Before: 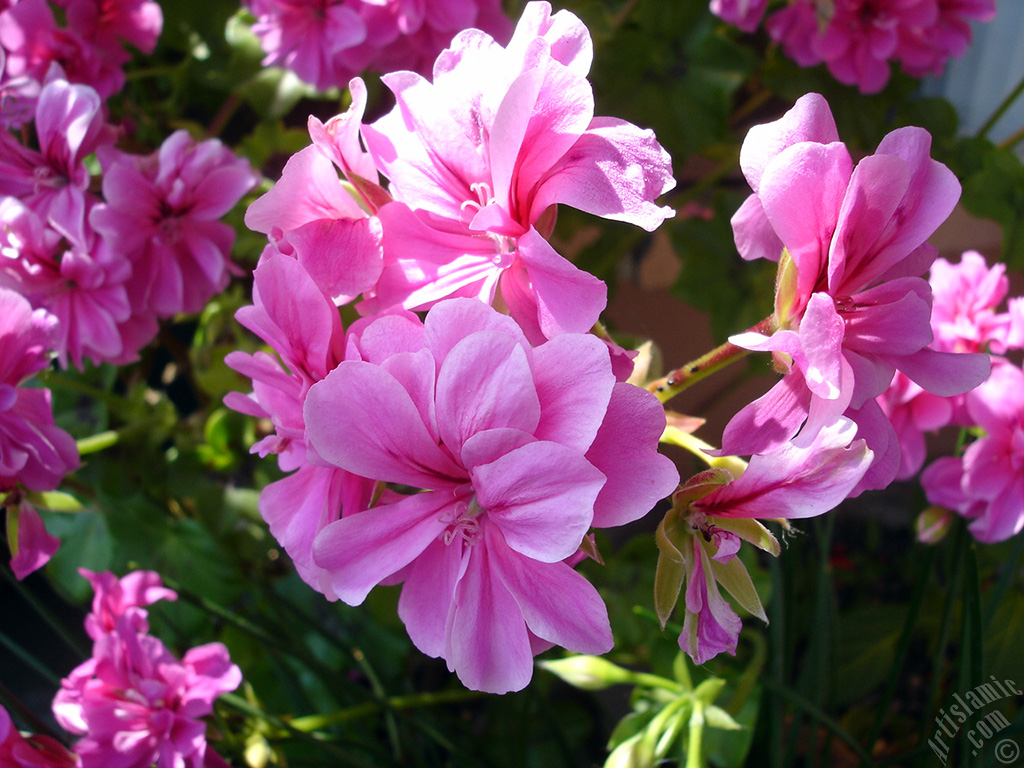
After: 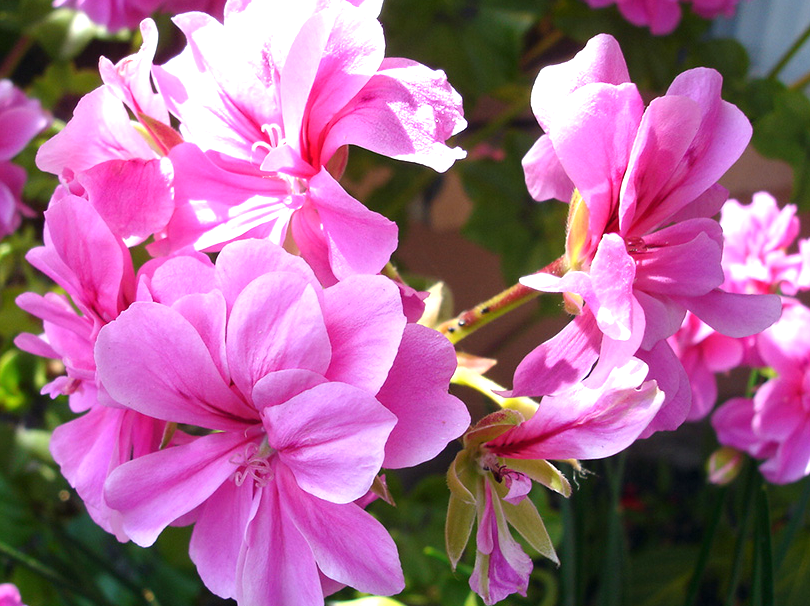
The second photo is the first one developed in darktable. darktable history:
exposure: black level correction 0, exposure 0.589 EV, compensate exposure bias true, compensate highlight preservation false
crop and rotate: left 20.443%, top 7.81%, right 0.395%, bottom 13.281%
